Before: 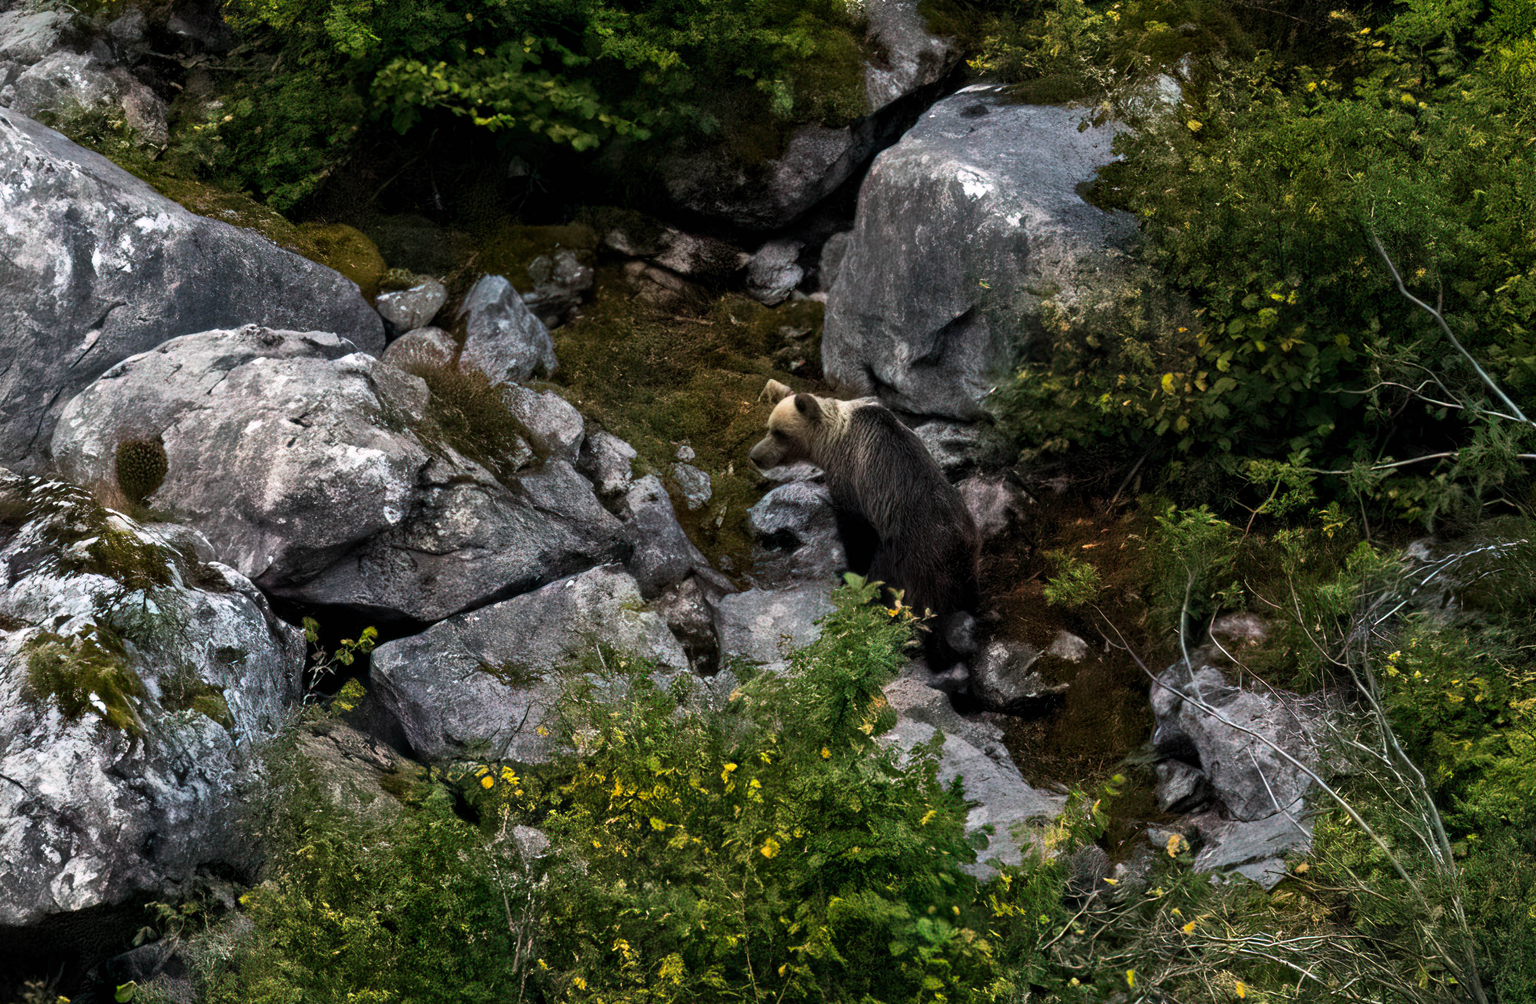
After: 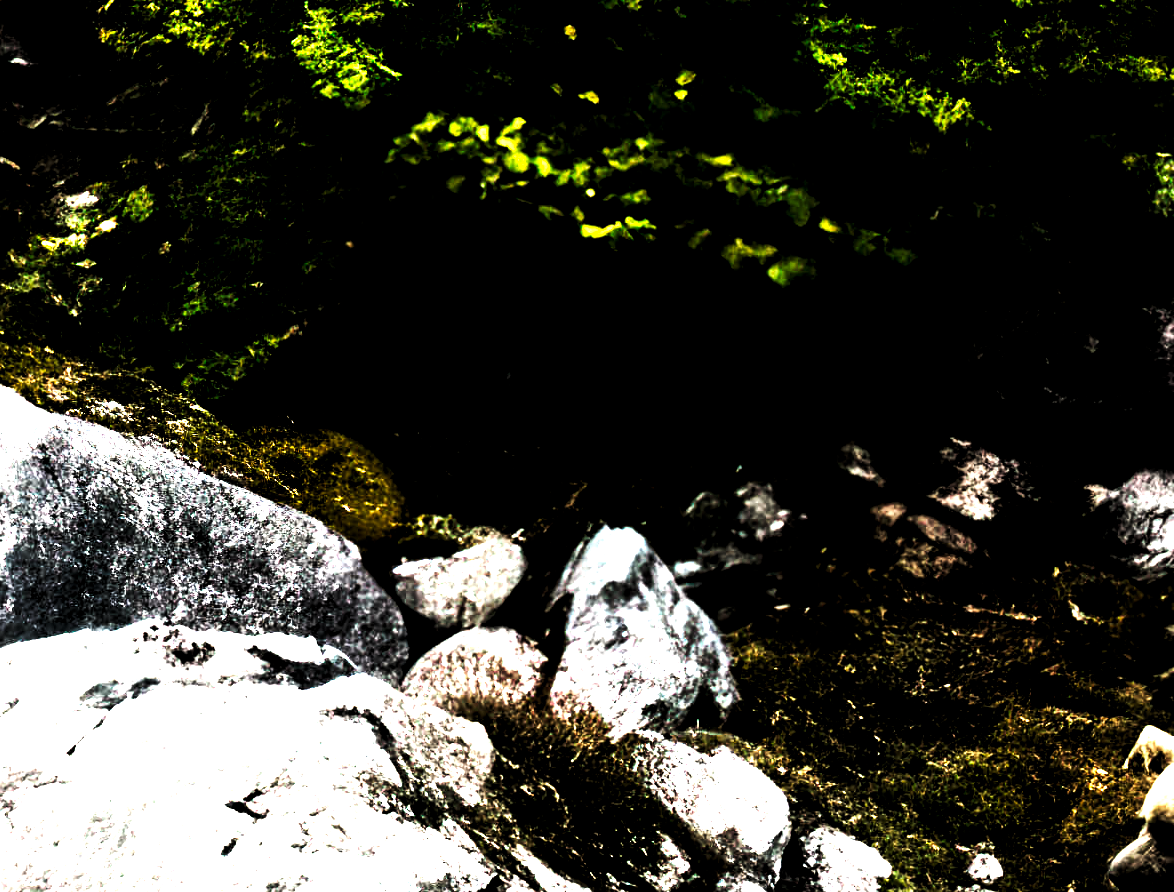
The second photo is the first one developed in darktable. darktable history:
tone equalizer: -8 EV -0.456 EV, -7 EV -0.415 EV, -6 EV -0.318 EV, -5 EV -0.21 EV, -3 EV 0.236 EV, -2 EV 0.345 EV, -1 EV 0.413 EV, +0 EV 0.391 EV, edges refinement/feathering 500, mask exposure compensation -1.57 EV, preserve details guided filter
color calibration: output R [0.946, 0.065, -0.013, 0], output G [-0.246, 1.264, -0.017, 0], output B [0.046, -0.098, 1.05, 0], gray › normalize channels true, x 0.334, y 0.35, temperature 5411.7 K, gamut compression 0.006
filmic rgb: black relative exposure -5.03 EV, white relative exposure 3.51 EV, threshold 2.94 EV, hardness 3.18, contrast 1.3, highlights saturation mix -49.22%, enable highlight reconstruction true
levels: levels [0.044, 0.475, 0.791]
tone curve: curves: ch0 [(0, 0) (0.003, 0.003) (0.011, 0.011) (0.025, 0.026) (0.044, 0.045) (0.069, 0.087) (0.1, 0.141) (0.136, 0.202) (0.177, 0.271) (0.224, 0.357) (0.277, 0.461) (0.335, 0.583) (0.399, 0.685) (0.468, 0.782) (0.543, 0.867) (0.623, 0.927) (0.709, 0.96) (0.801, 0.975) (0.898, 0.987) (1, 1)], preserve colors none
exposure: exposure 0.163 EV, compensate highlight preservation false
crop and rotate: left 11.231%, top 0.104%, right 48.915%, bottom 53.524%
